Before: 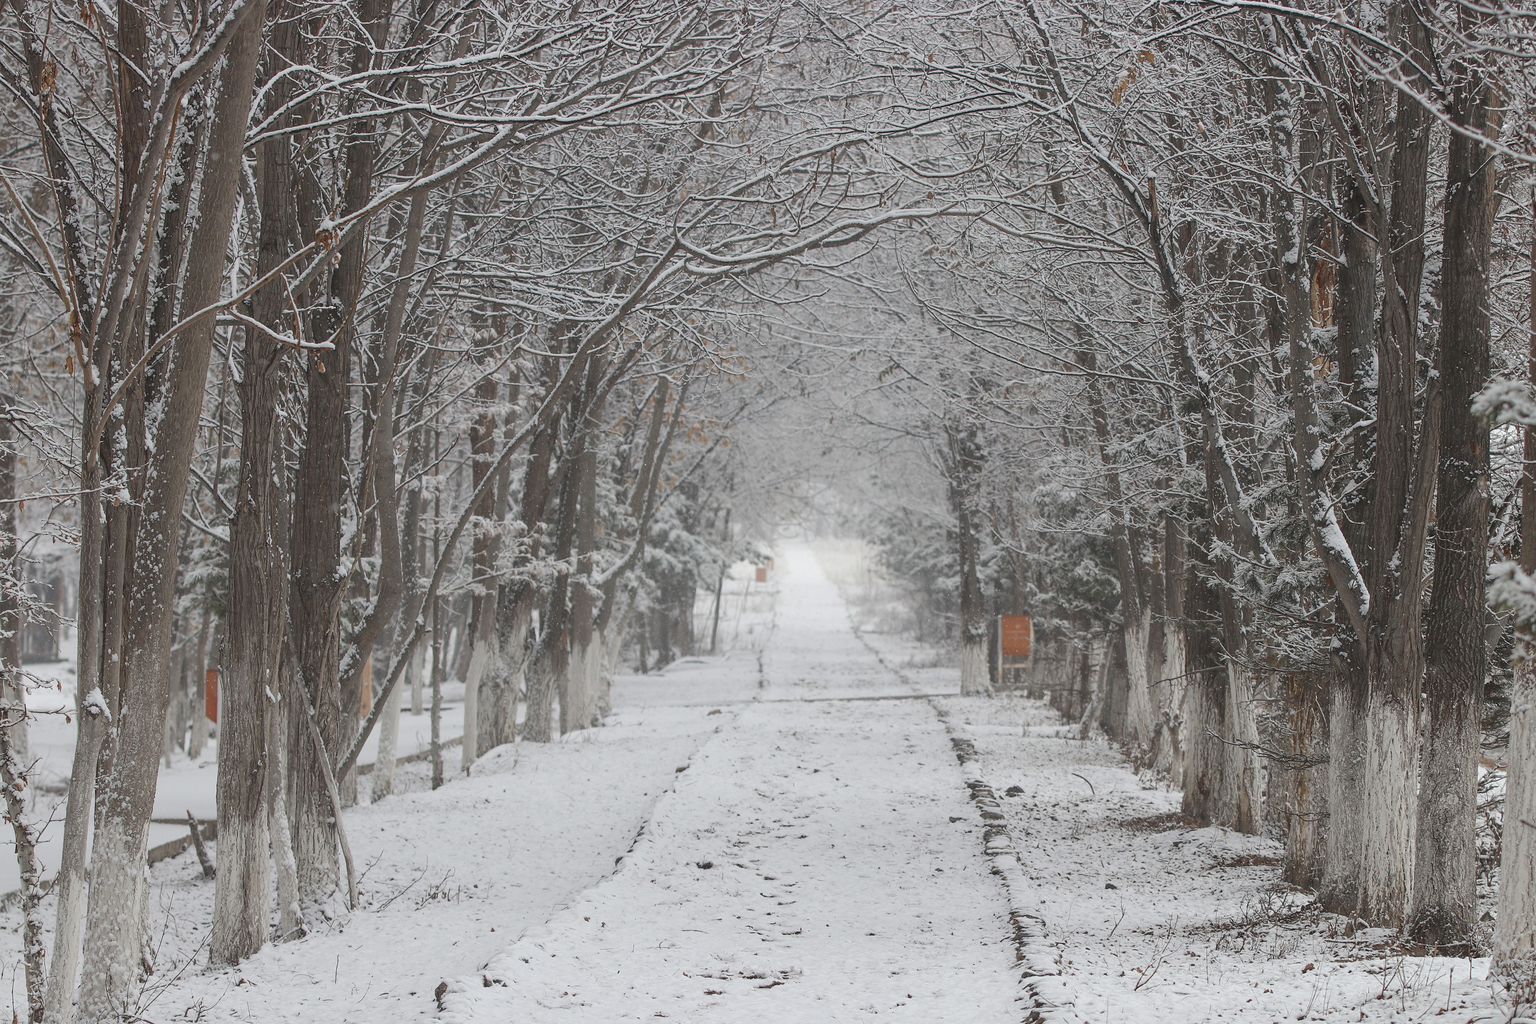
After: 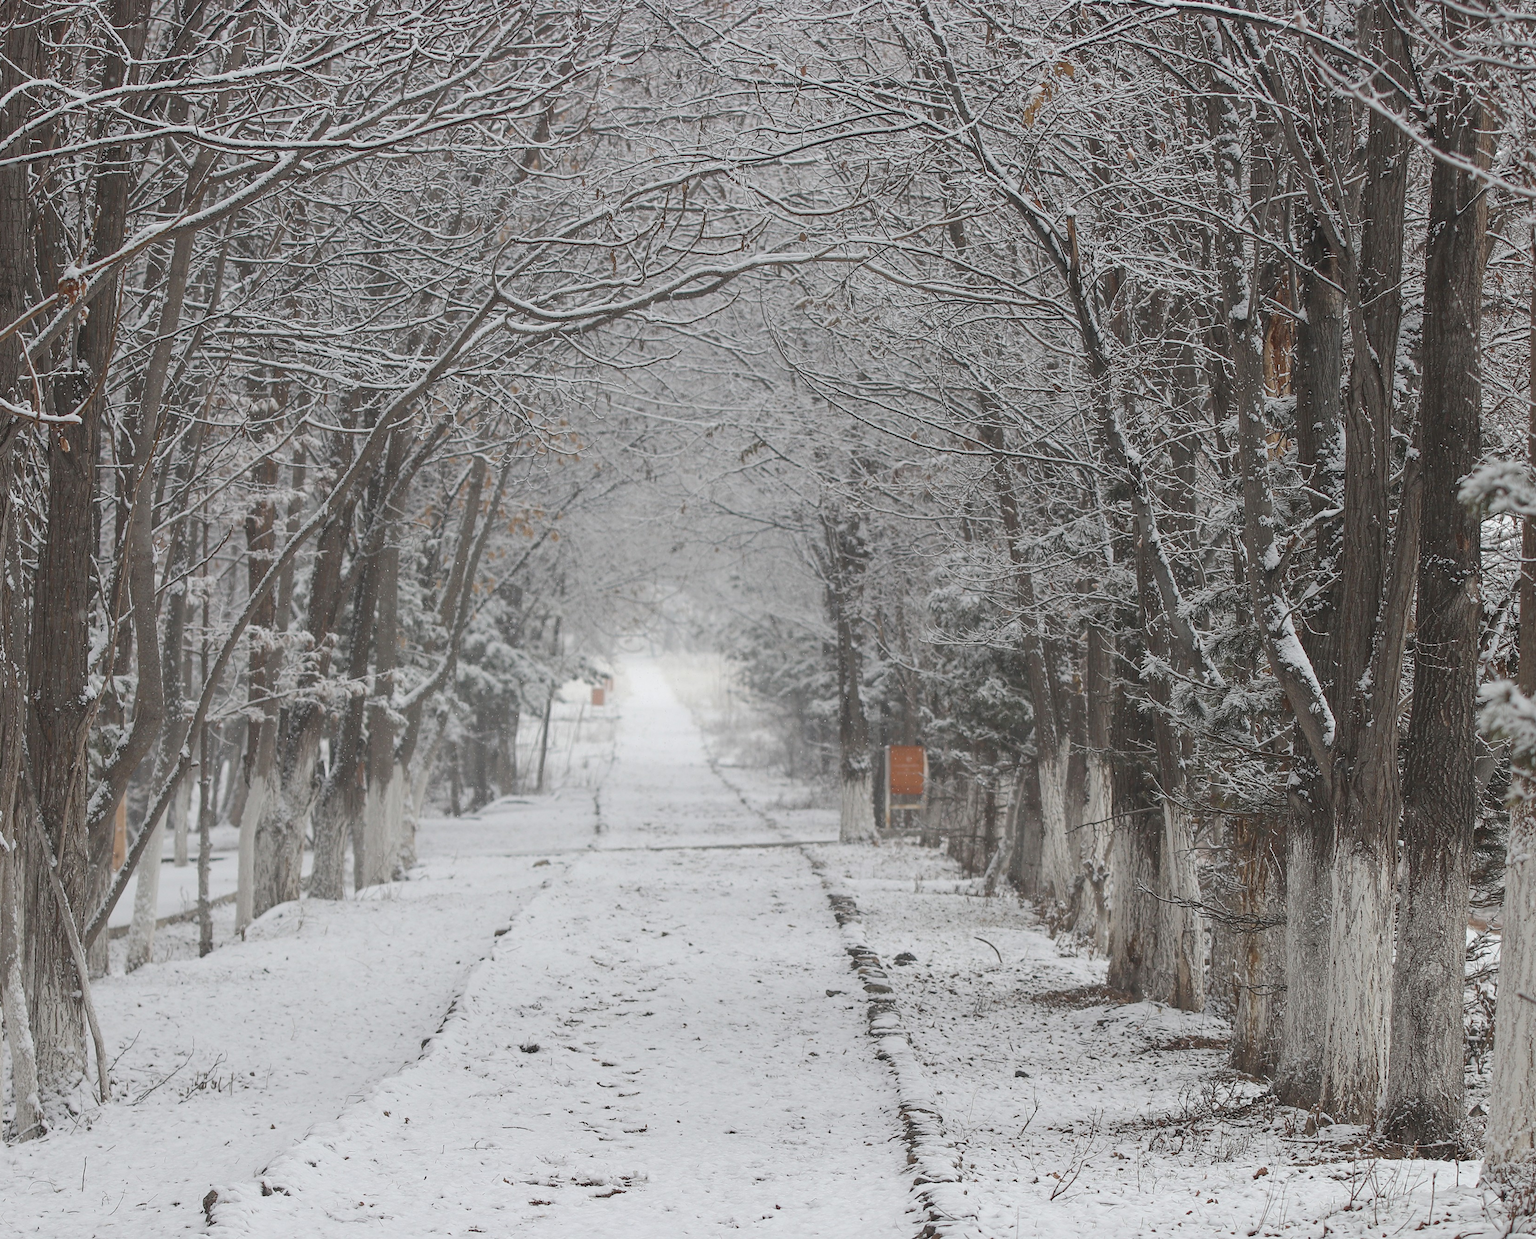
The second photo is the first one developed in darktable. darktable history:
crop: left 17.429%, bottom 0.038%
